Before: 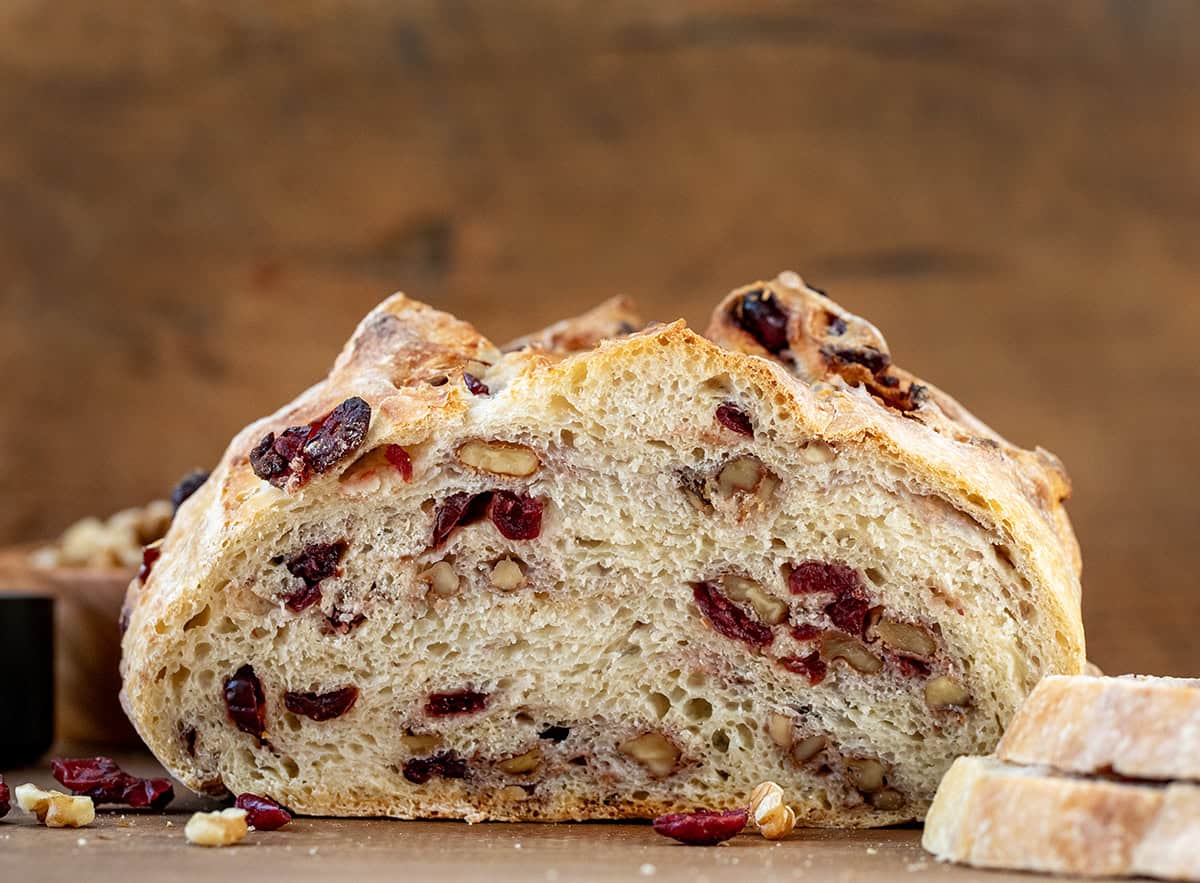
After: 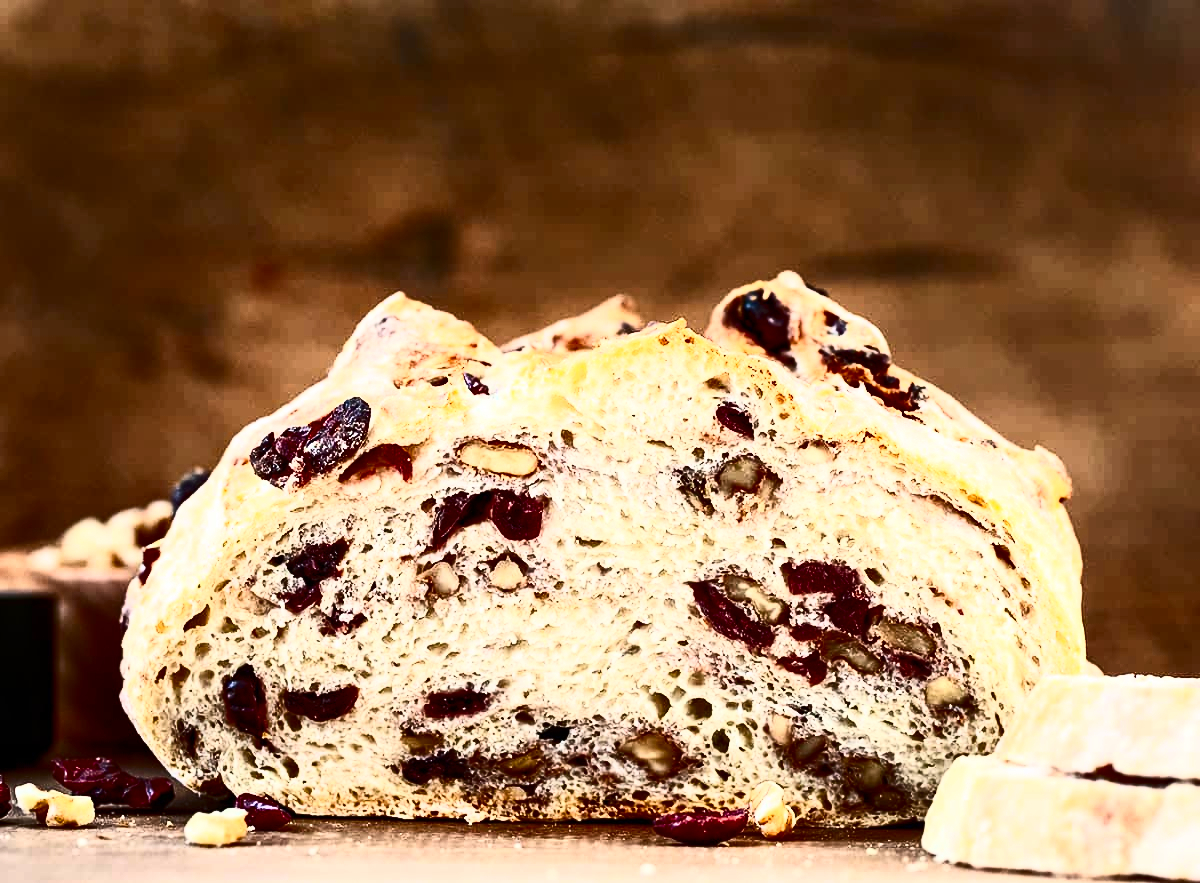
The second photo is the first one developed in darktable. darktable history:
contrast brightness saturation: contrast 0.949, brightness 0.2
